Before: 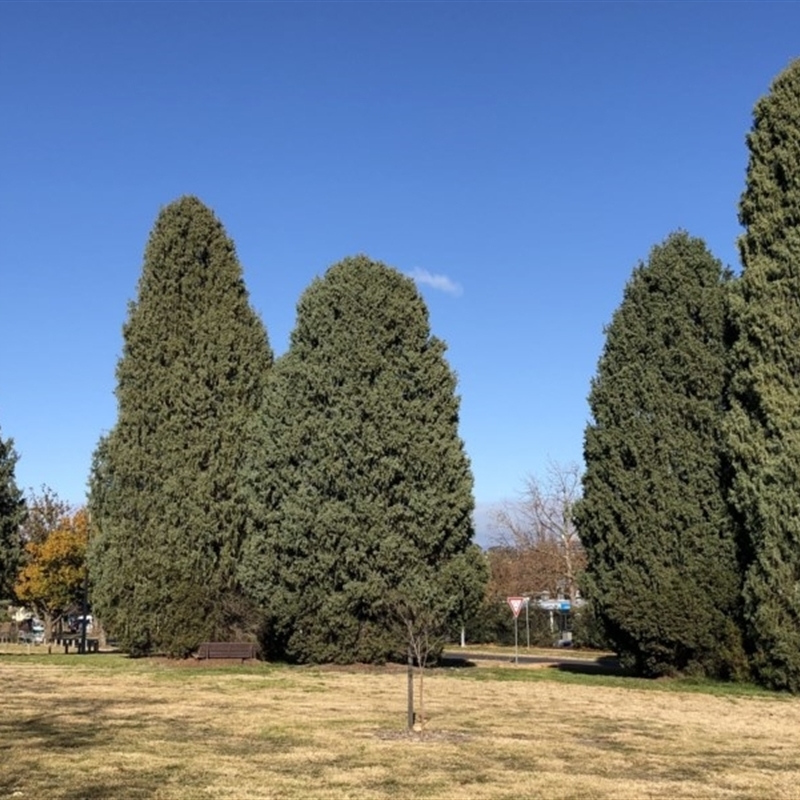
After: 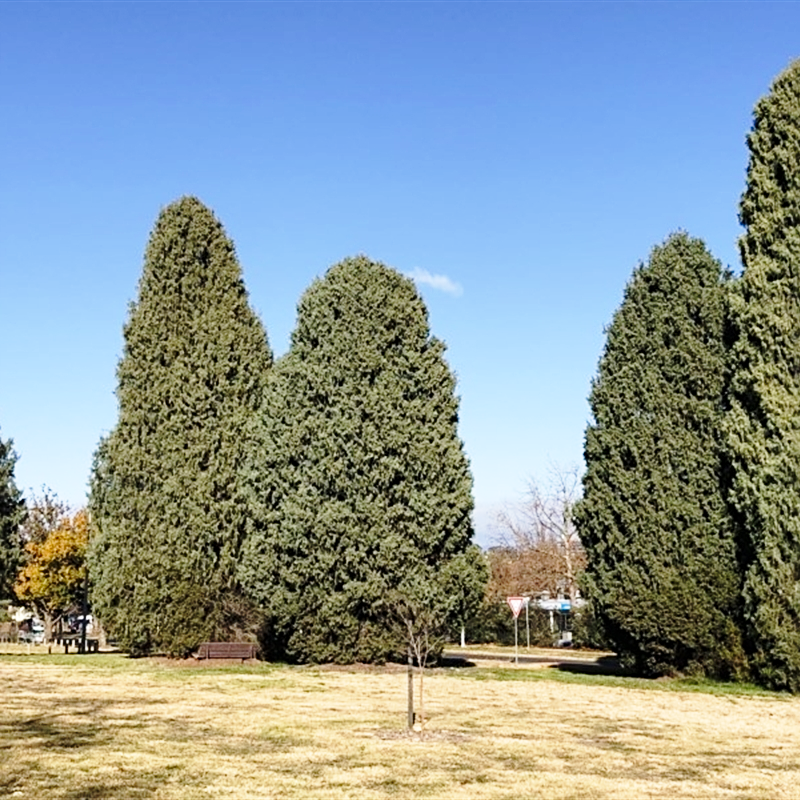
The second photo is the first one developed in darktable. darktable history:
sharpen: radius 2.486, amount 0.325
base curve: curves: ch0 [(0, 0) (0.028, 0.03) (0.121, 0.232) (0.46, 0.748) (0.859, 0.968) (1, 1)], preserve colors none
exposure: exposure -0.001 EV, compensate exposure bias true, compensate highlight preservation false
